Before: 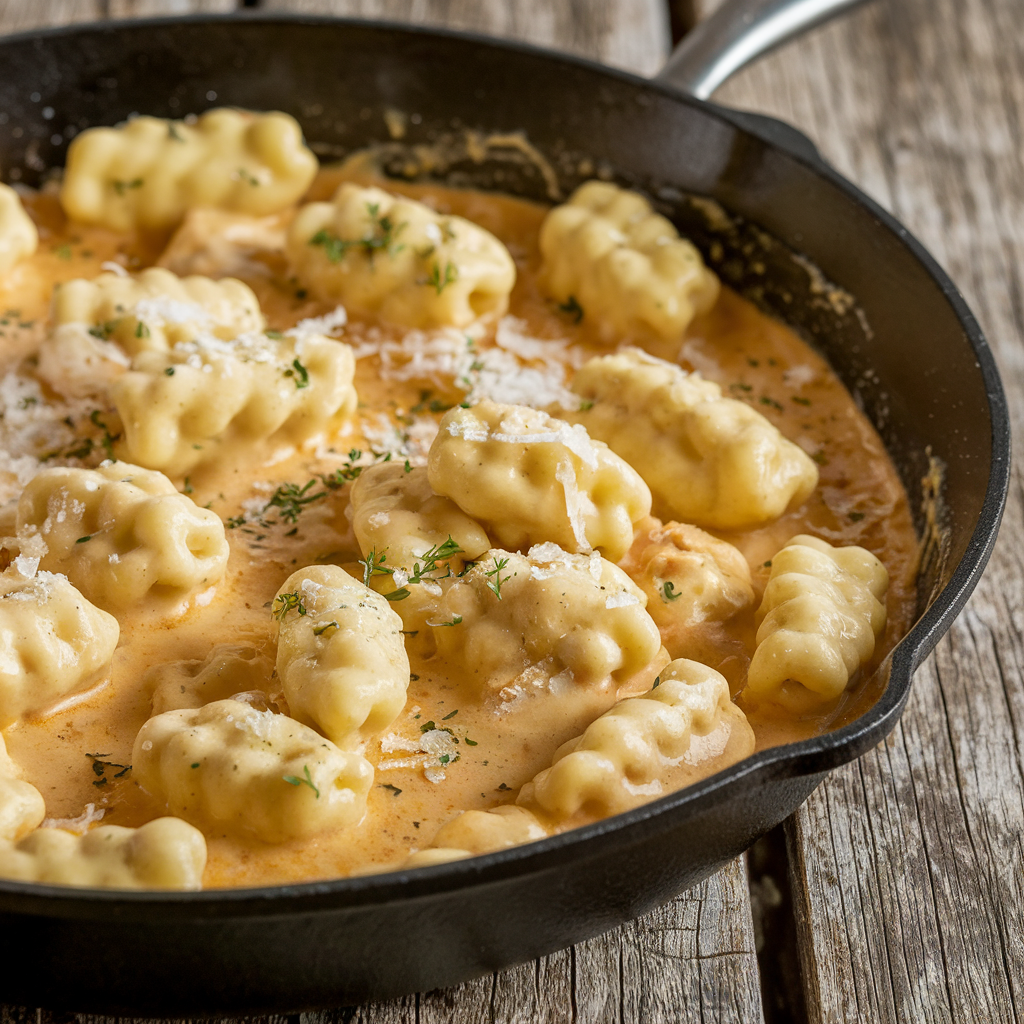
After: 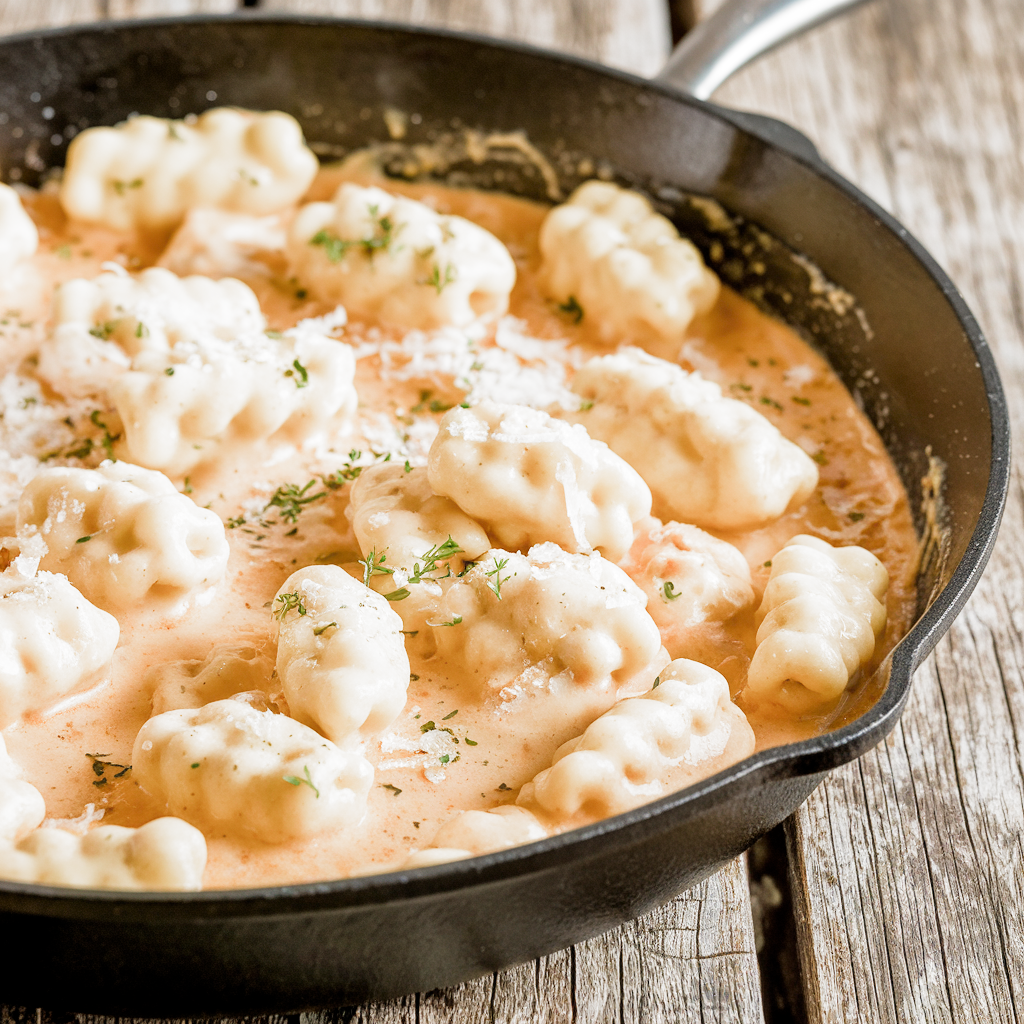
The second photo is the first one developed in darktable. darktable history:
filmic rgb: middle gray luminance 18.42%, black relative exposure -11.25 EV, white relative exposure 3.75 EV, threshold 6 EV, target black luminance 0%, hardness 5.87, latitude 57.4%, contrast 0.963, shadows ↔ highlights balance 49.98%, add noise in highlights 0, preserve chrominance luminance Y, color science v3 (2019), use custom middle-gray values true, iterations of high-quality reconstruction 0, contrast in highlights soft, enable highlight reconstruction true
exposure: black level correction 0, exposure 1.379 EV, compensate exposure bias true, compensate highlight preservation false
